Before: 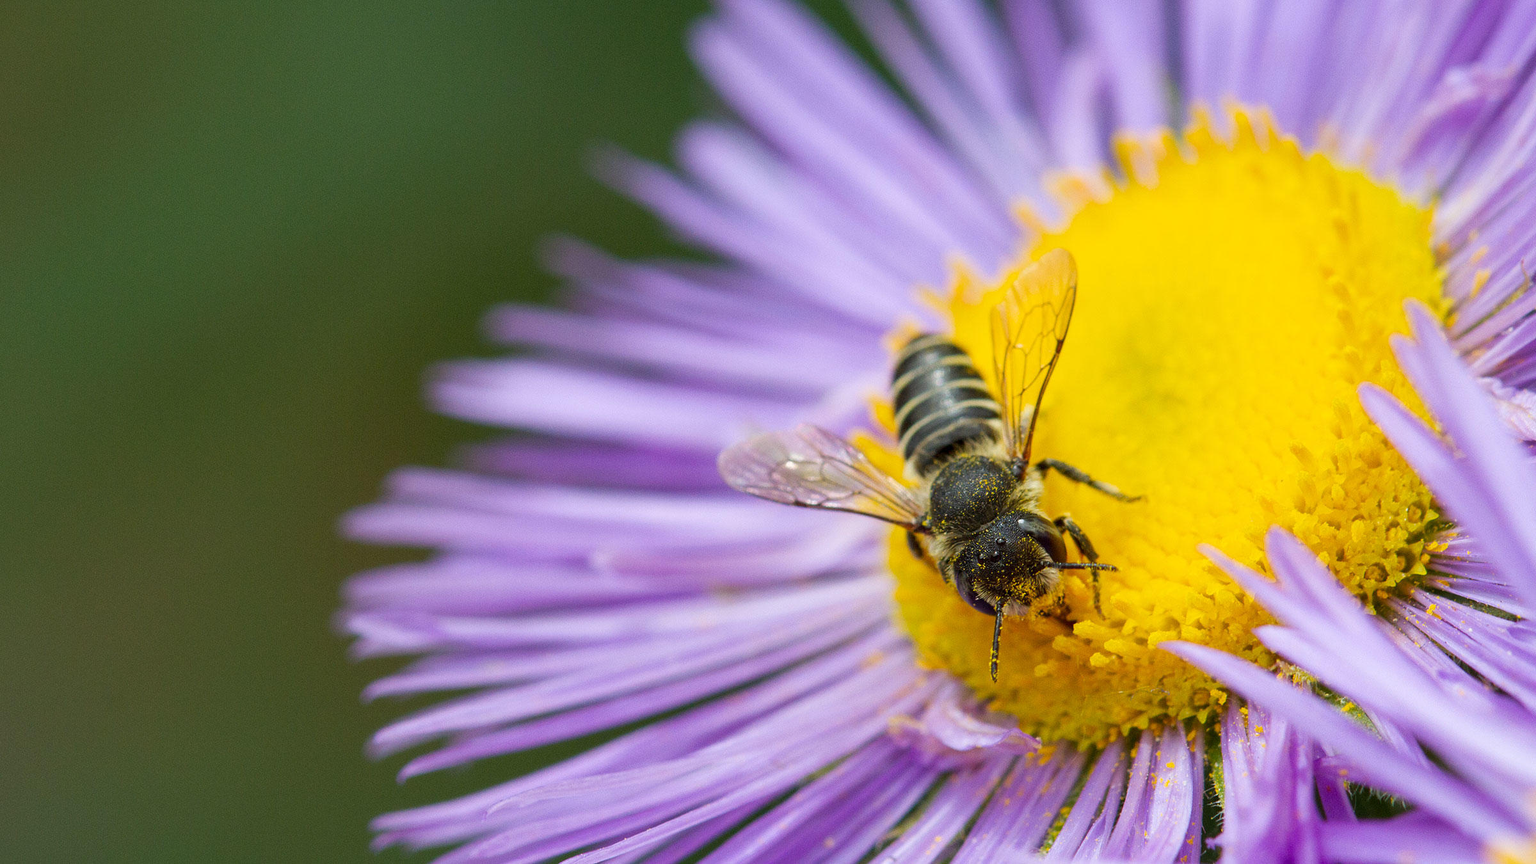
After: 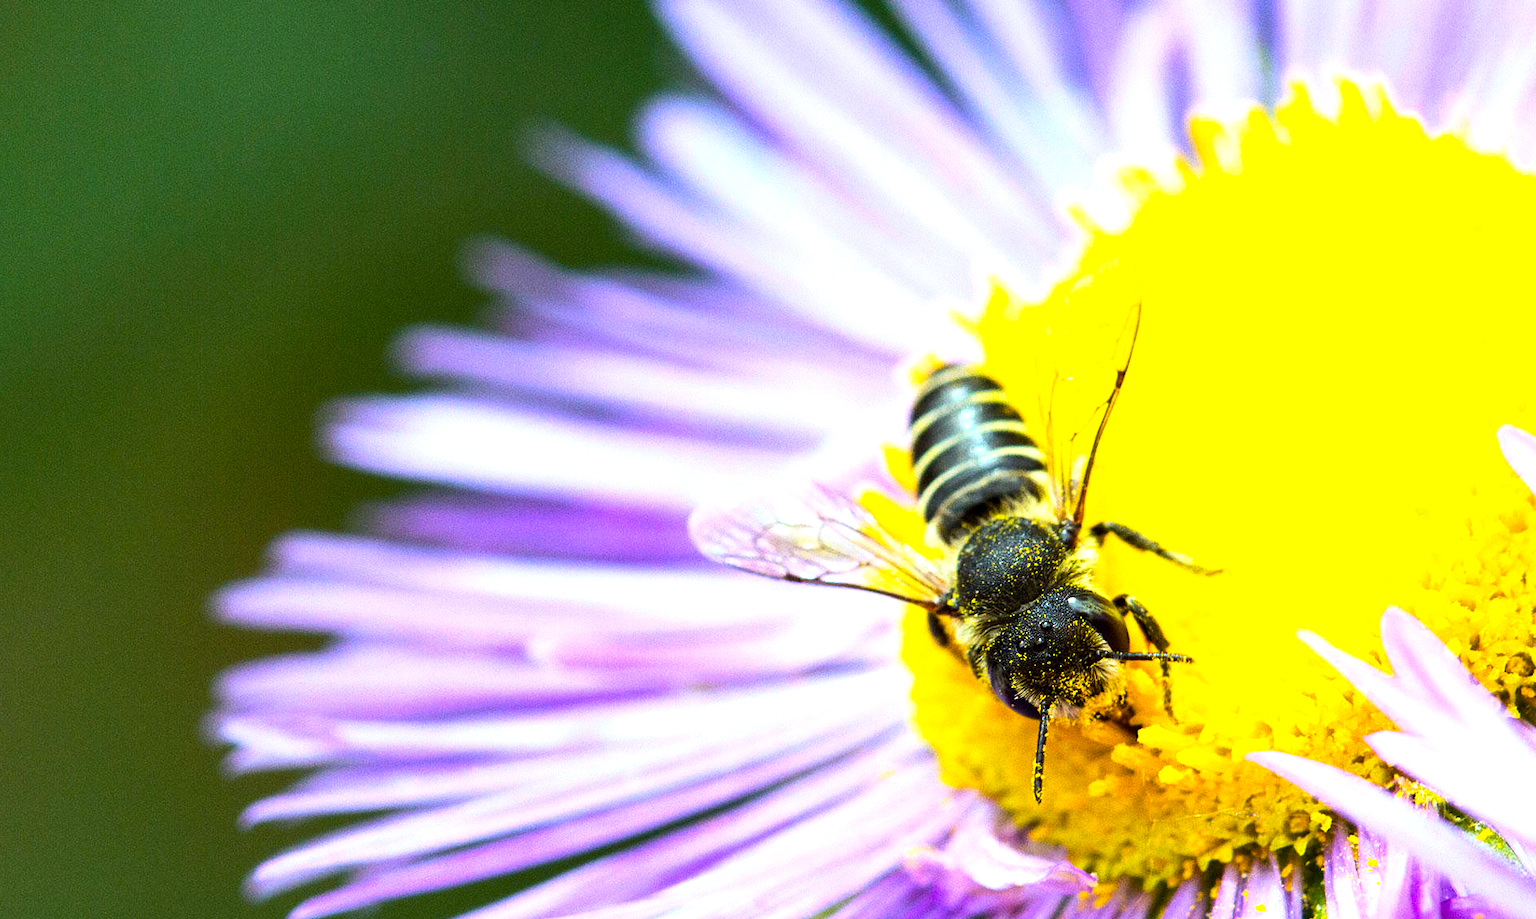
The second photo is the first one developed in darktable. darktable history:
color correction: highlights a* -10.04, highlights b* -10.37
exposure: black level correction 0.001, exposure 0.5 EV, compensate exposure bias true, compensate highlight preservation false
crop: left 11.225%, top 5.381%, right 9.565%, bottom 10.314%
rgb curve: curves: ch0 [(0, 0) (0.078, 0.051) (0.929, 0.956) (1, 1)], compensate middle gray true
tone equalizer: -8 EV -0.75 EV, -7 EV -0.7 EV, -6 EV -0.6 EV, -5 EV -0.4 EV, -3 EV 0.4 EV, -2 EV 0.6 EV, -1 EV 0.7 EV, +0 EV 0.75 EV, edges refinement/feathering 500, mask exposure compensation -1.57 EV, preserve details no
color balance rgb: perceptual saturation grading › global saturation 30%, global vibrance 20%
